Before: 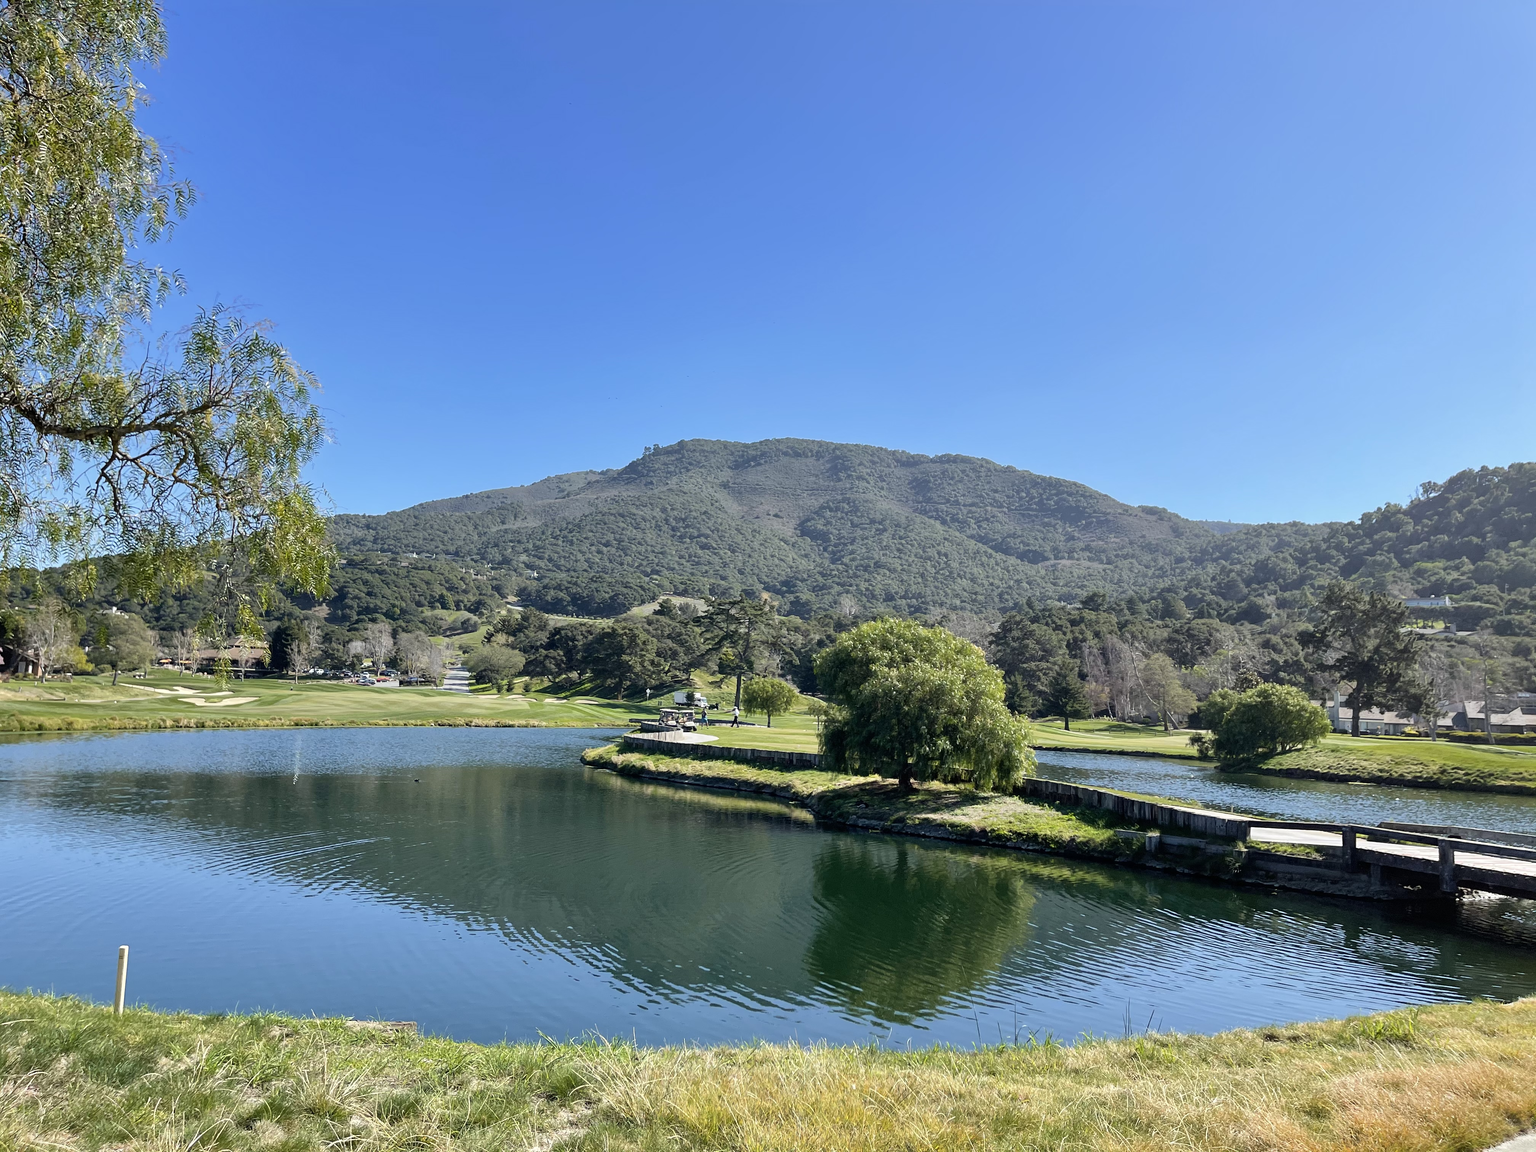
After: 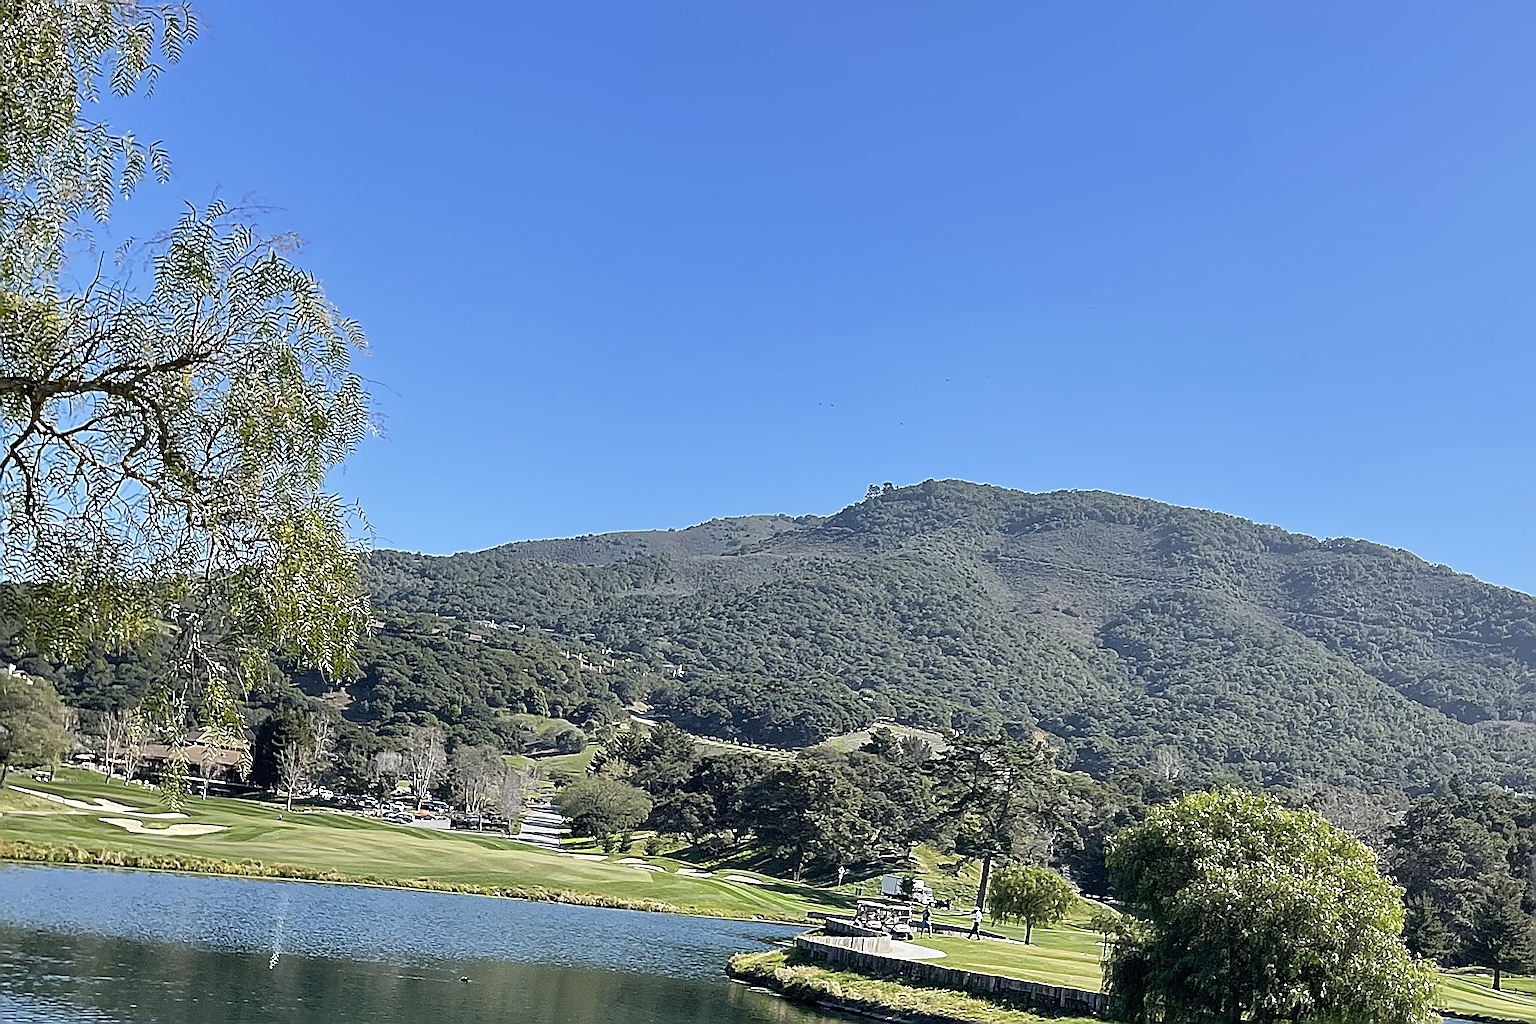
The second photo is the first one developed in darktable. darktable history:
crop and rotate: angle -4.99°, left 2.122%, top 6.945%, right 27.566%, bottom 30.519%
sharpen: amount 2
